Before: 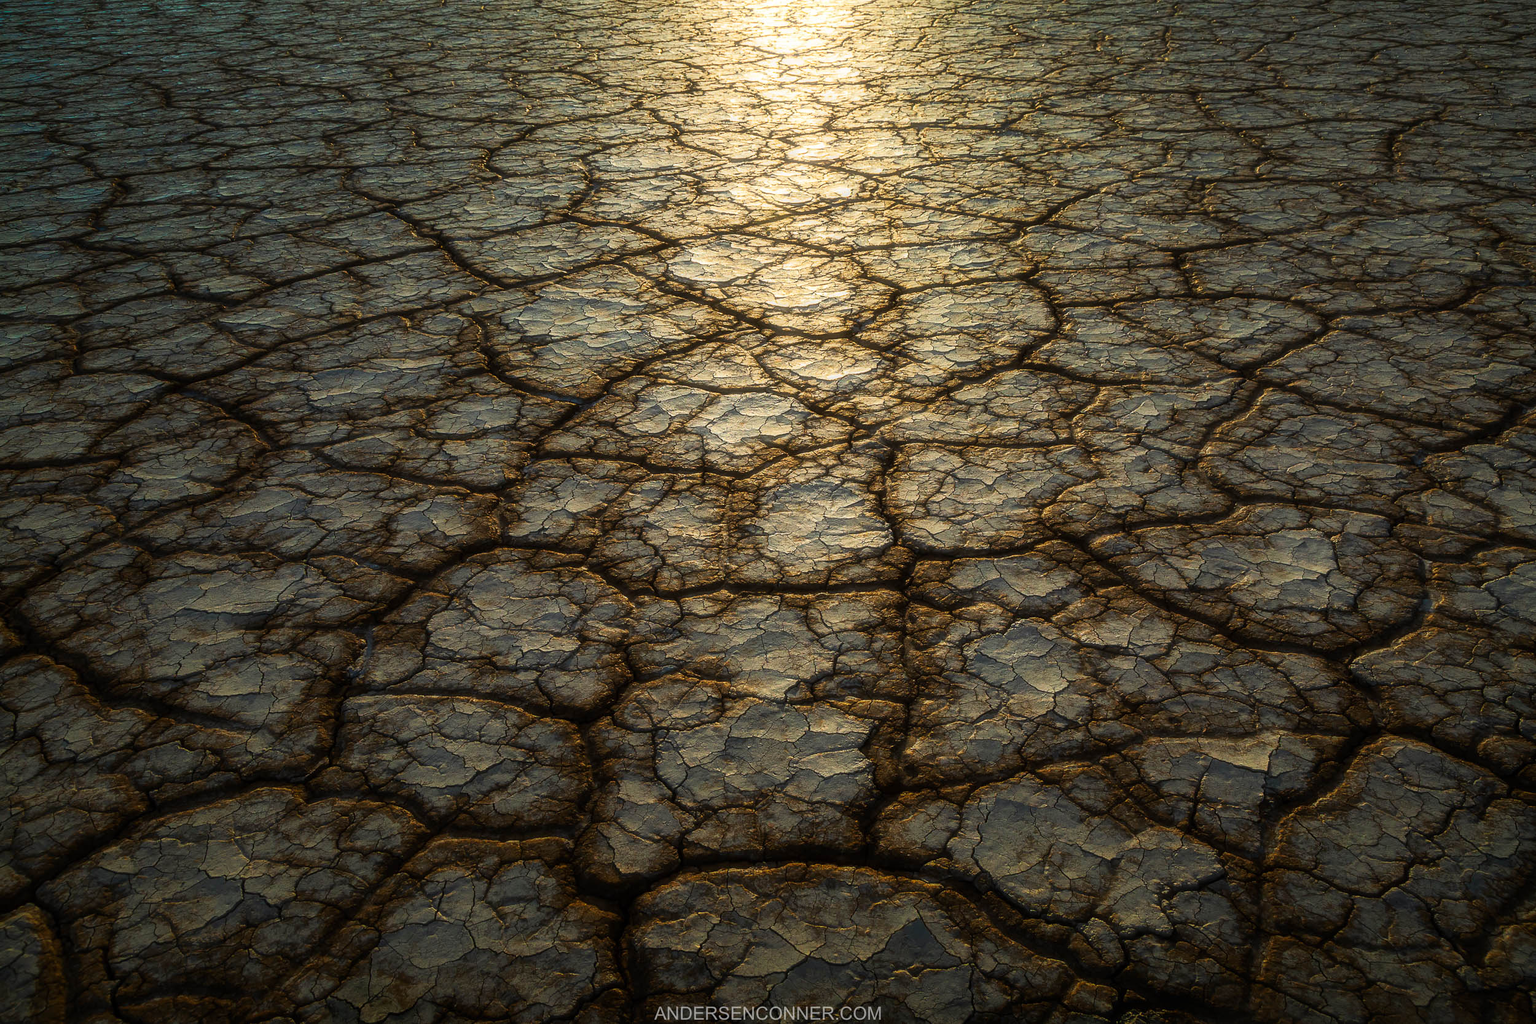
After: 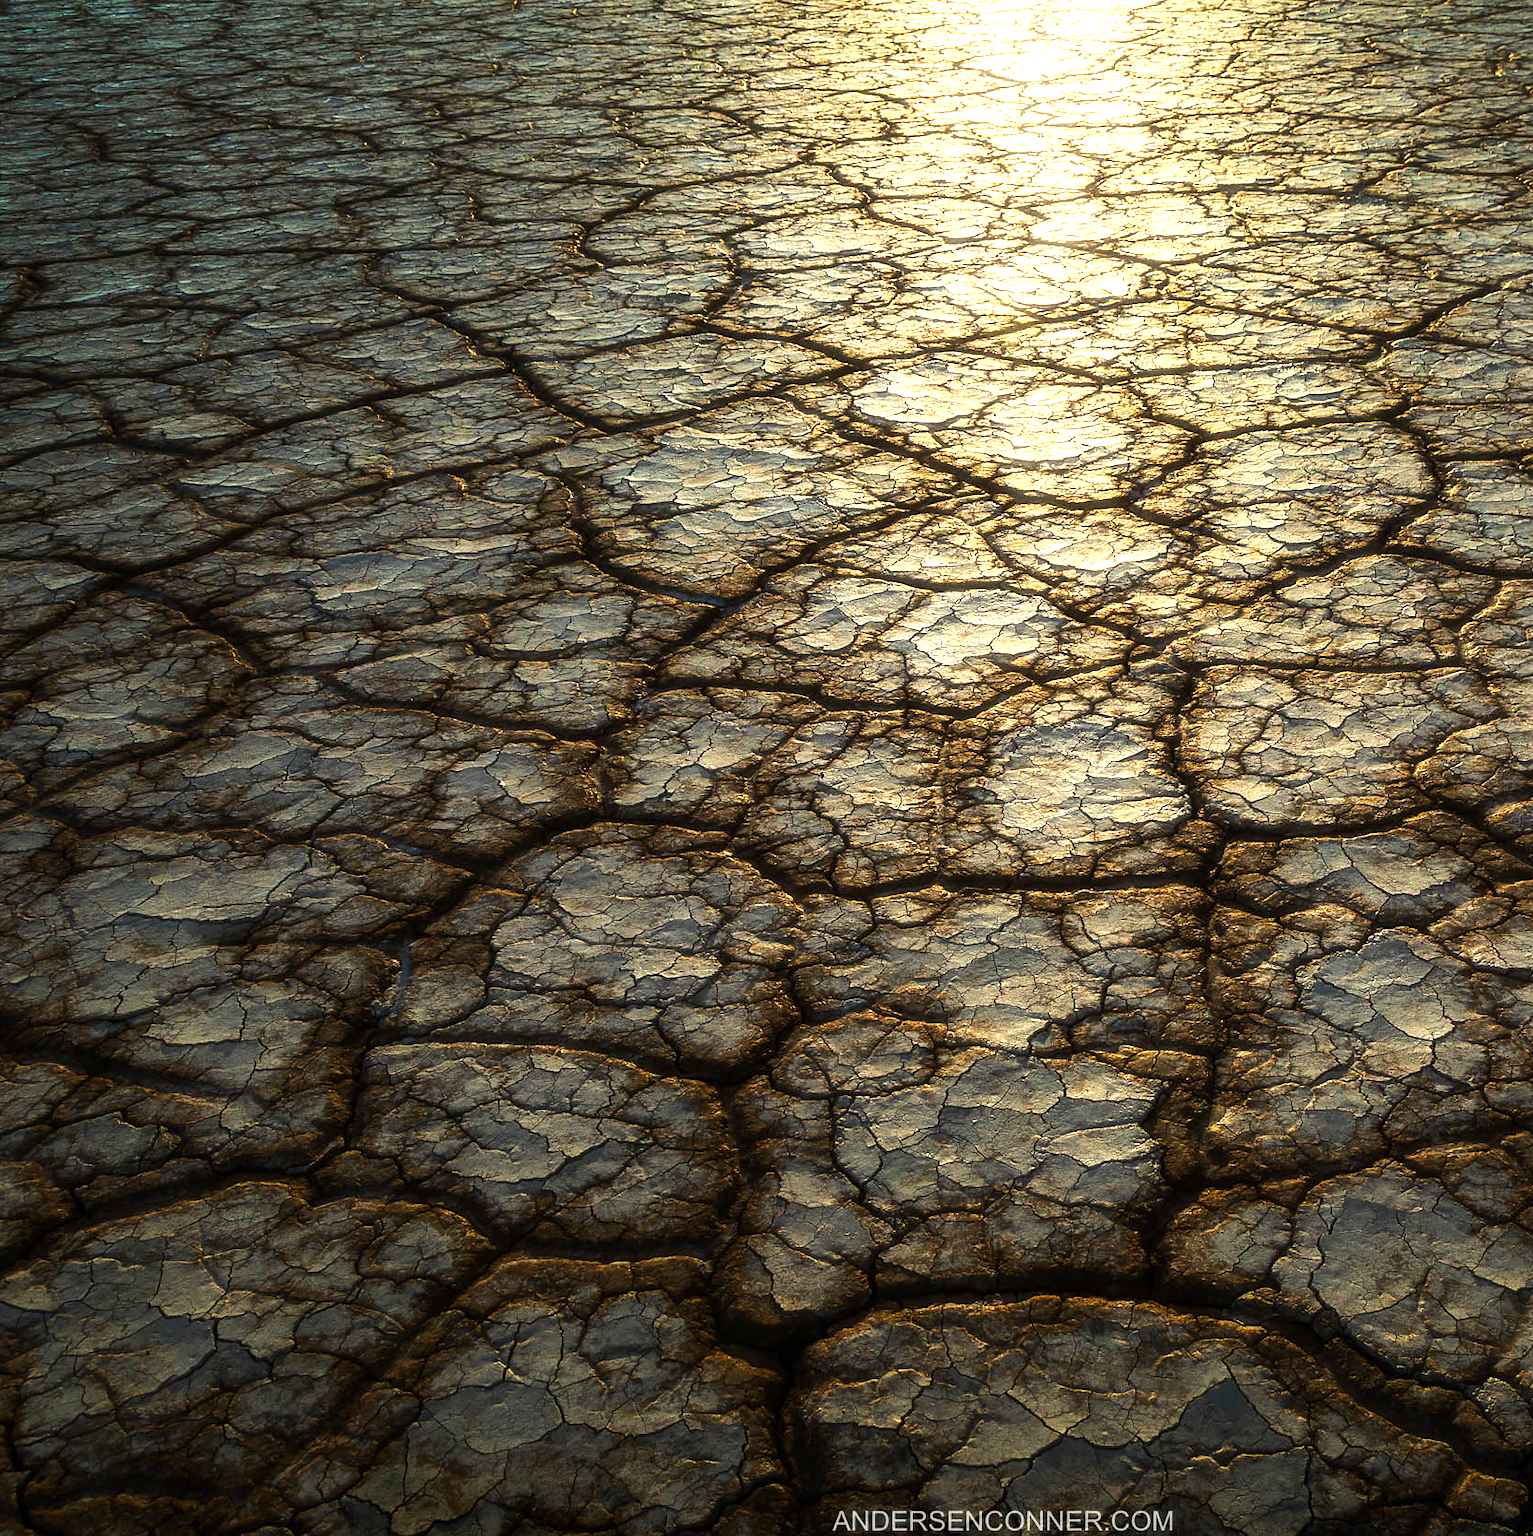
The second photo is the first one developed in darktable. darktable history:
exposure: exposure 0.549 EV, compensate exposure bias true, compensate highlight preservation false
crop and rotate: left 6.516%, right 26.928%
tone equalizer: -8 EV -0.412 EV, -7 EV -0.404 EV, -6 EV -0.298 EV, -5 EV -0.238 EV, -3 EV 0.247 EV, -2 EV 0.333 EV, -1 EV 0.409 EV, +0 EV 0.413 EV, edges refinement/feathering 500, mask exposure compensation -1.57 EV, preserve details no
